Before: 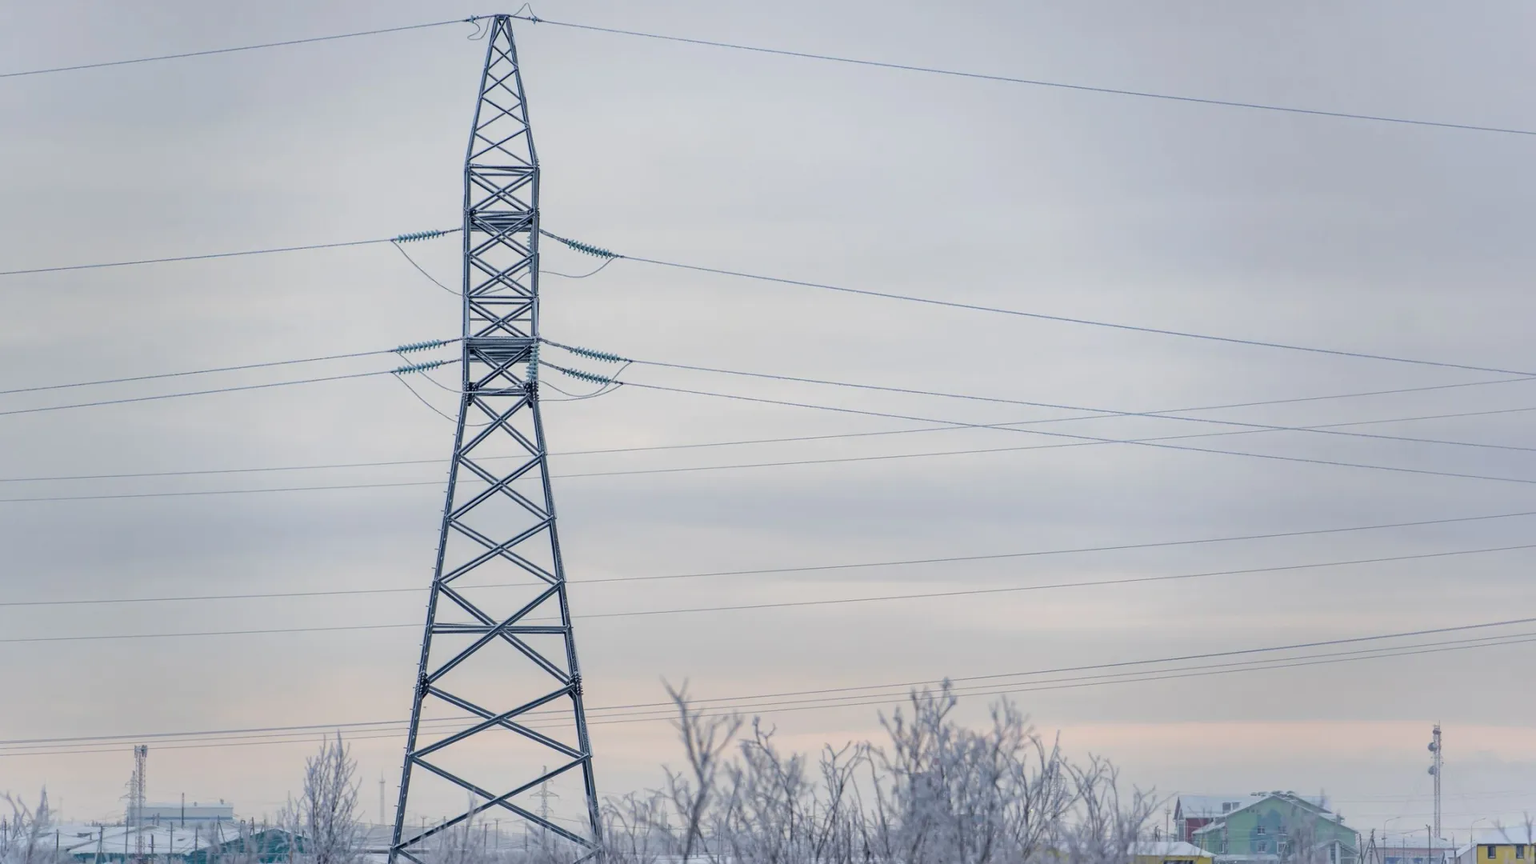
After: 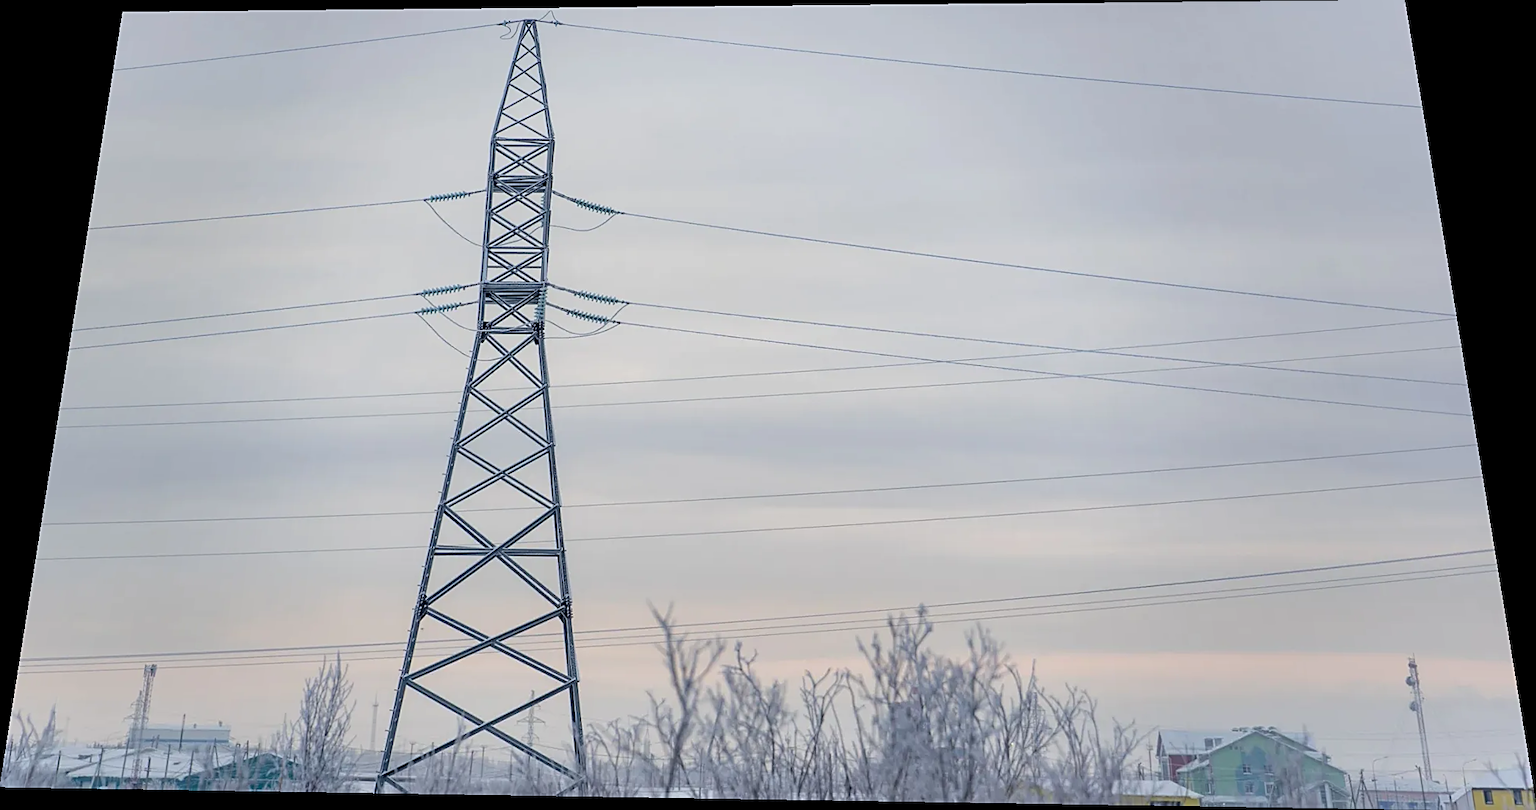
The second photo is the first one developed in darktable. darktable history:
rotate and perspective: rotation 0.128°, lens shift (vertical) -0.181, lens shift (horizontal) -0.044, shear 0.001, automatic cropping off
sharpen: on, module defaults
